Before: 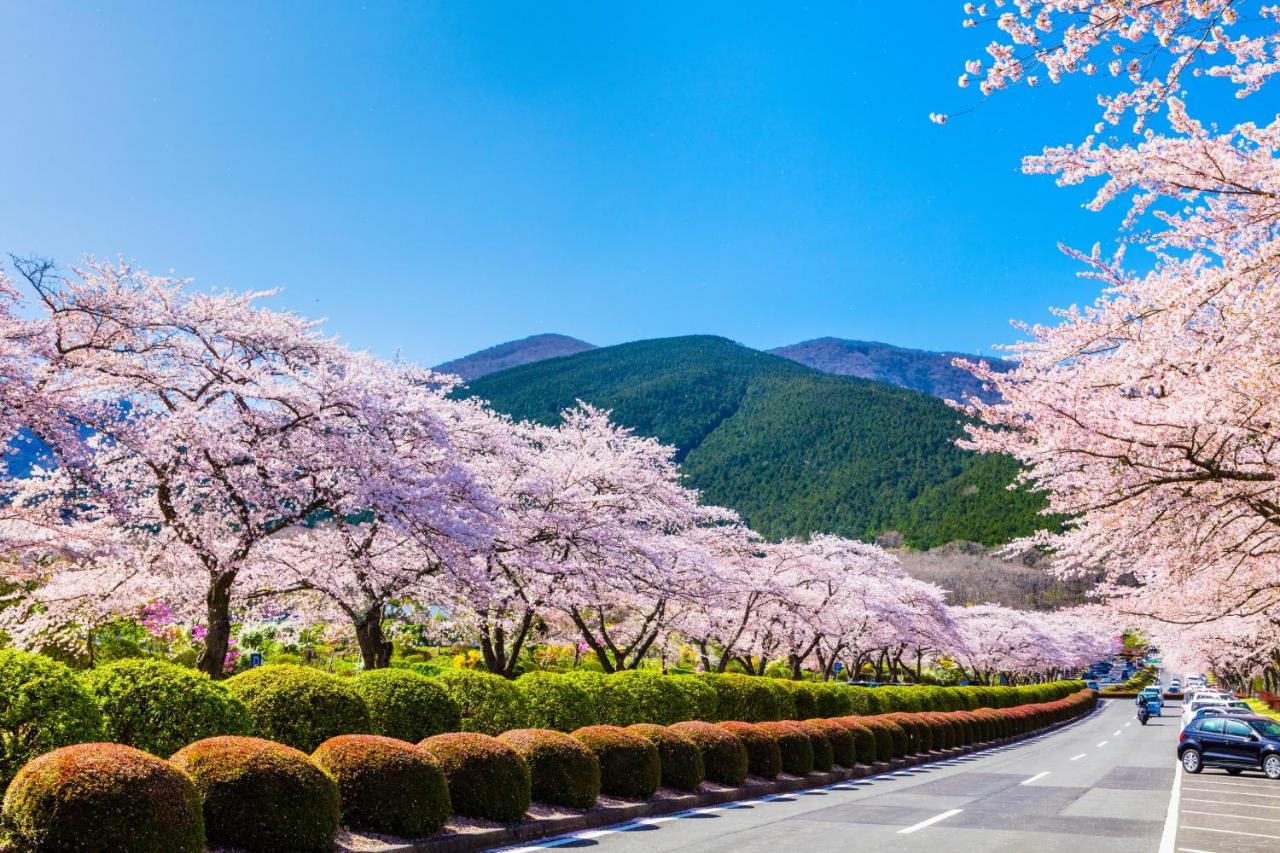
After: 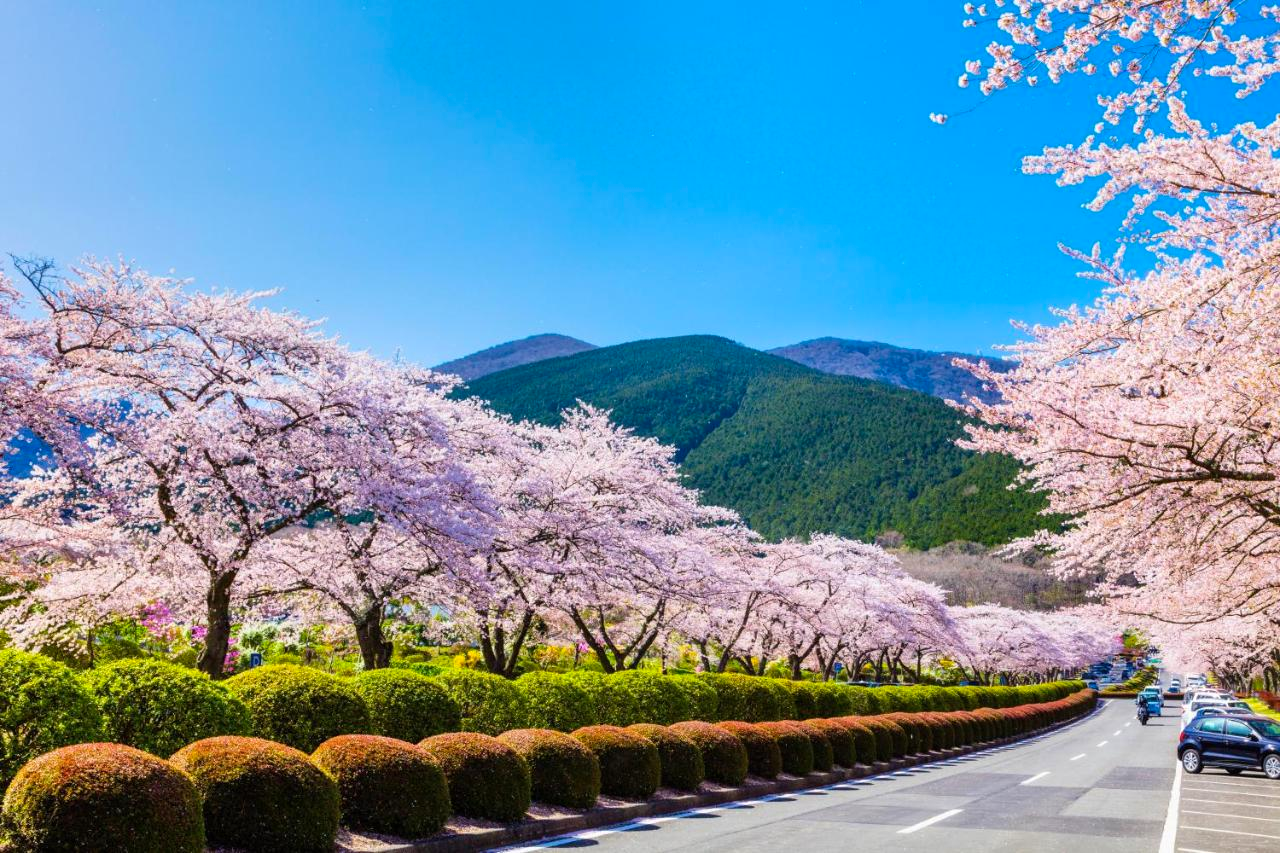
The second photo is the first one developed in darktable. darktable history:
color balance rgb: perceptual saturation grading › global saturation 0.992%, global vibrance 20%
